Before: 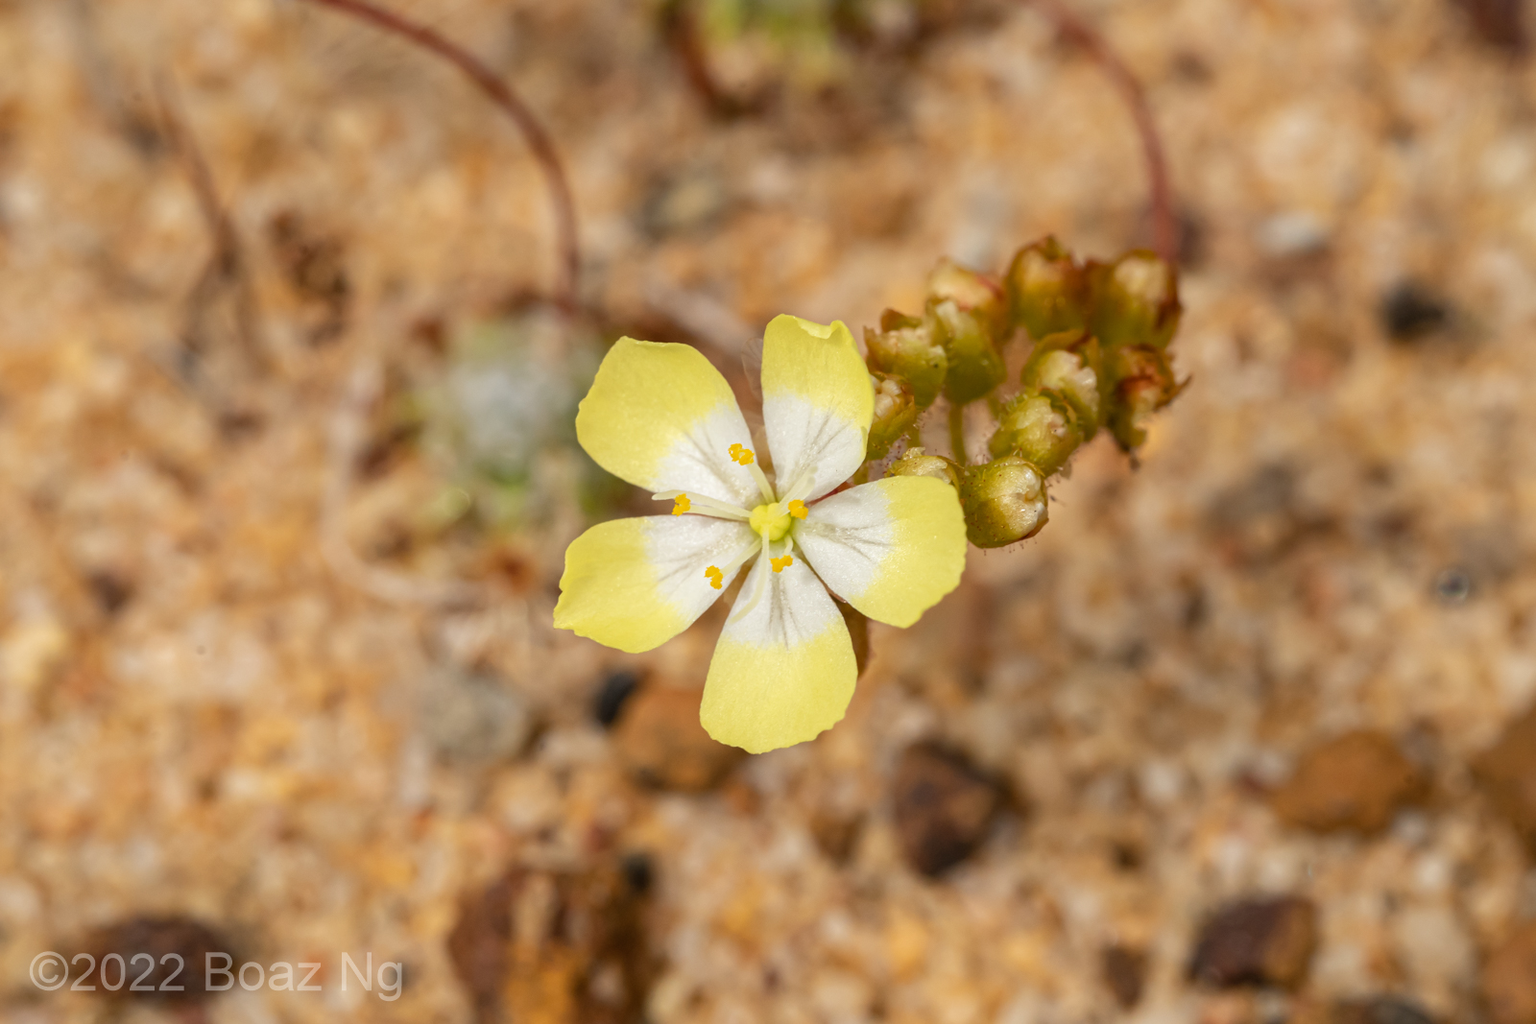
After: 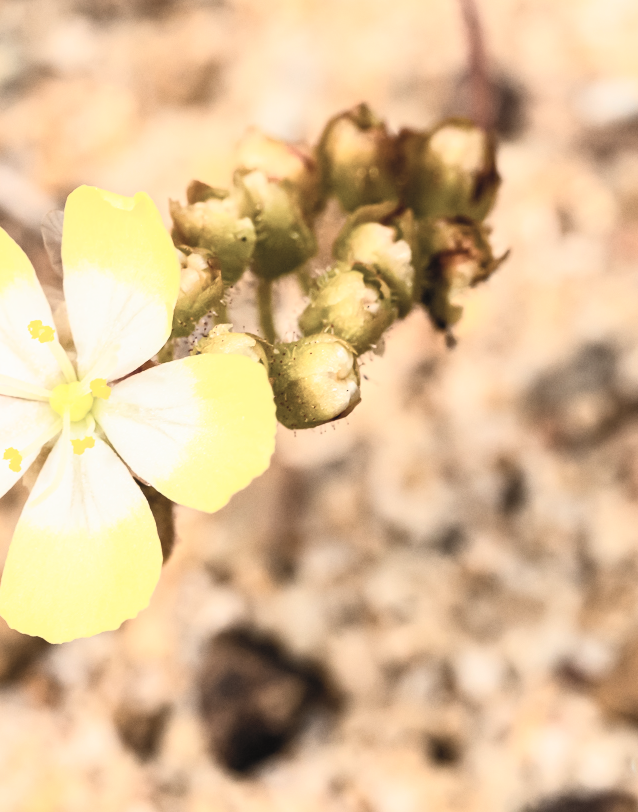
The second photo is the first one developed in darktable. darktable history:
crop: left 45.721%, top 13.393%, right 14.118%, bottom 10.01%
filmic rgb: black relative exposure -5 EV, white relative exposure 3.5 EV, hardness 3.19, contrast 1.4, highlights saturation mix -50%
contrast brightness saturation: contrast 0.43, brightness 0.56, saturation -0.19
